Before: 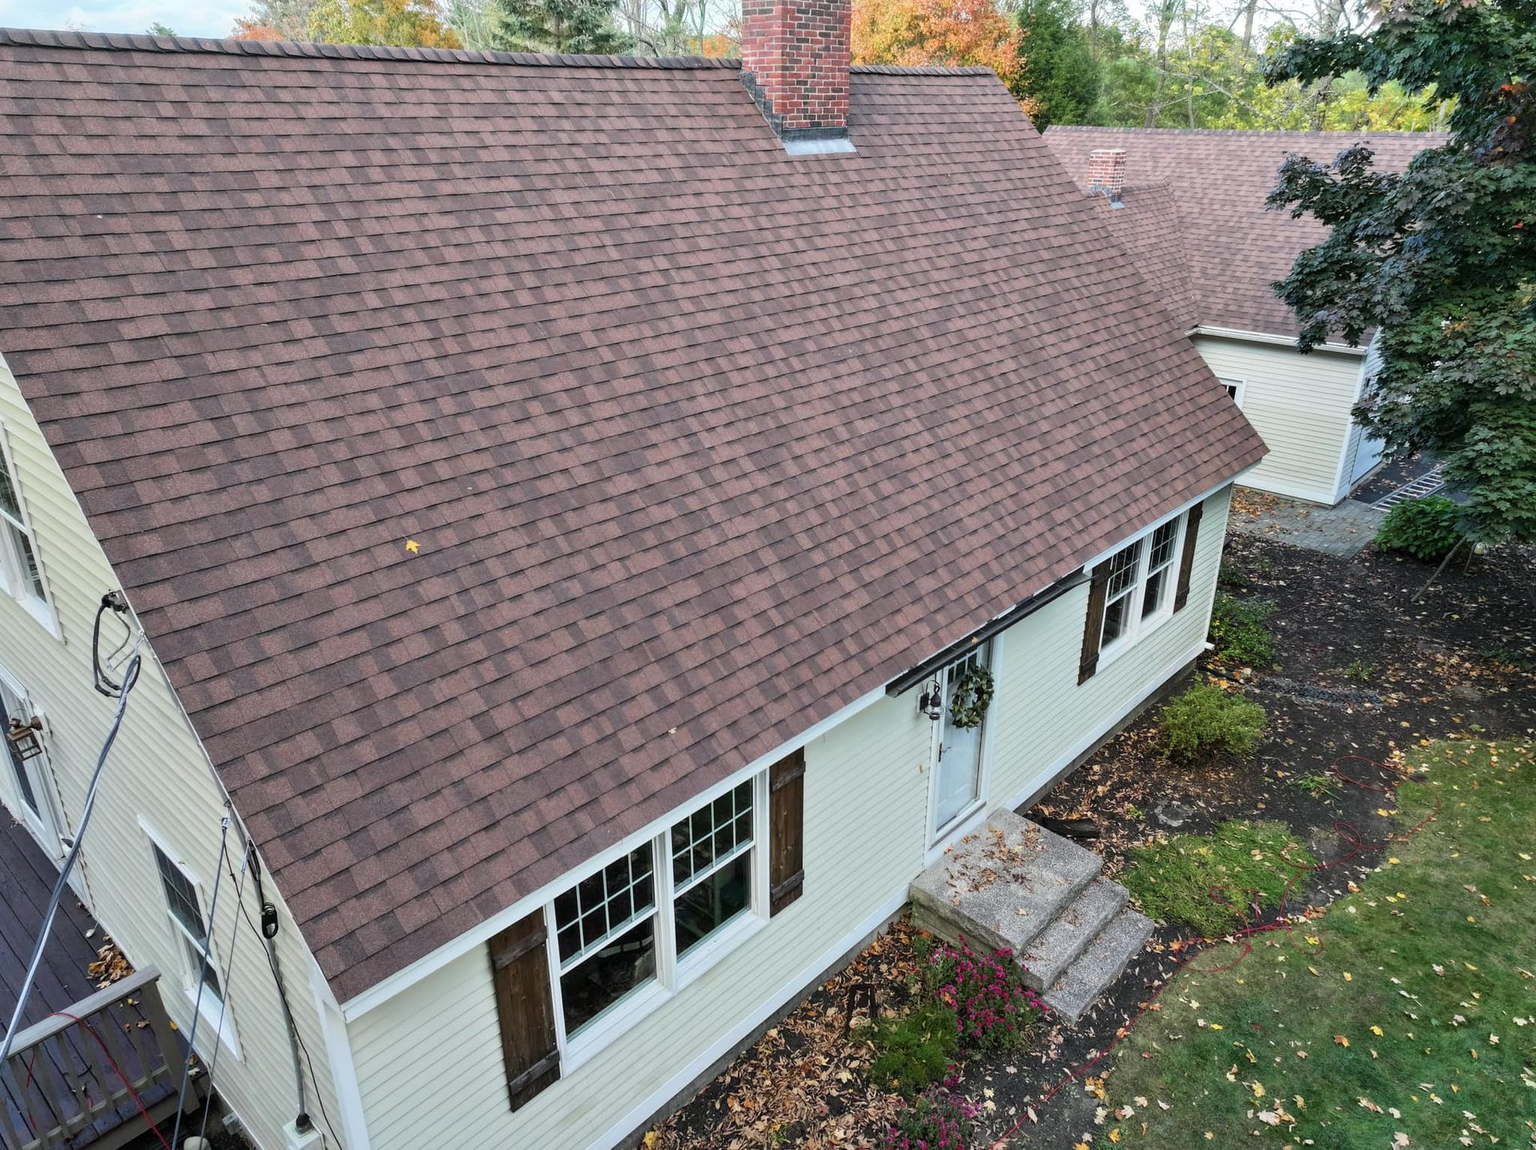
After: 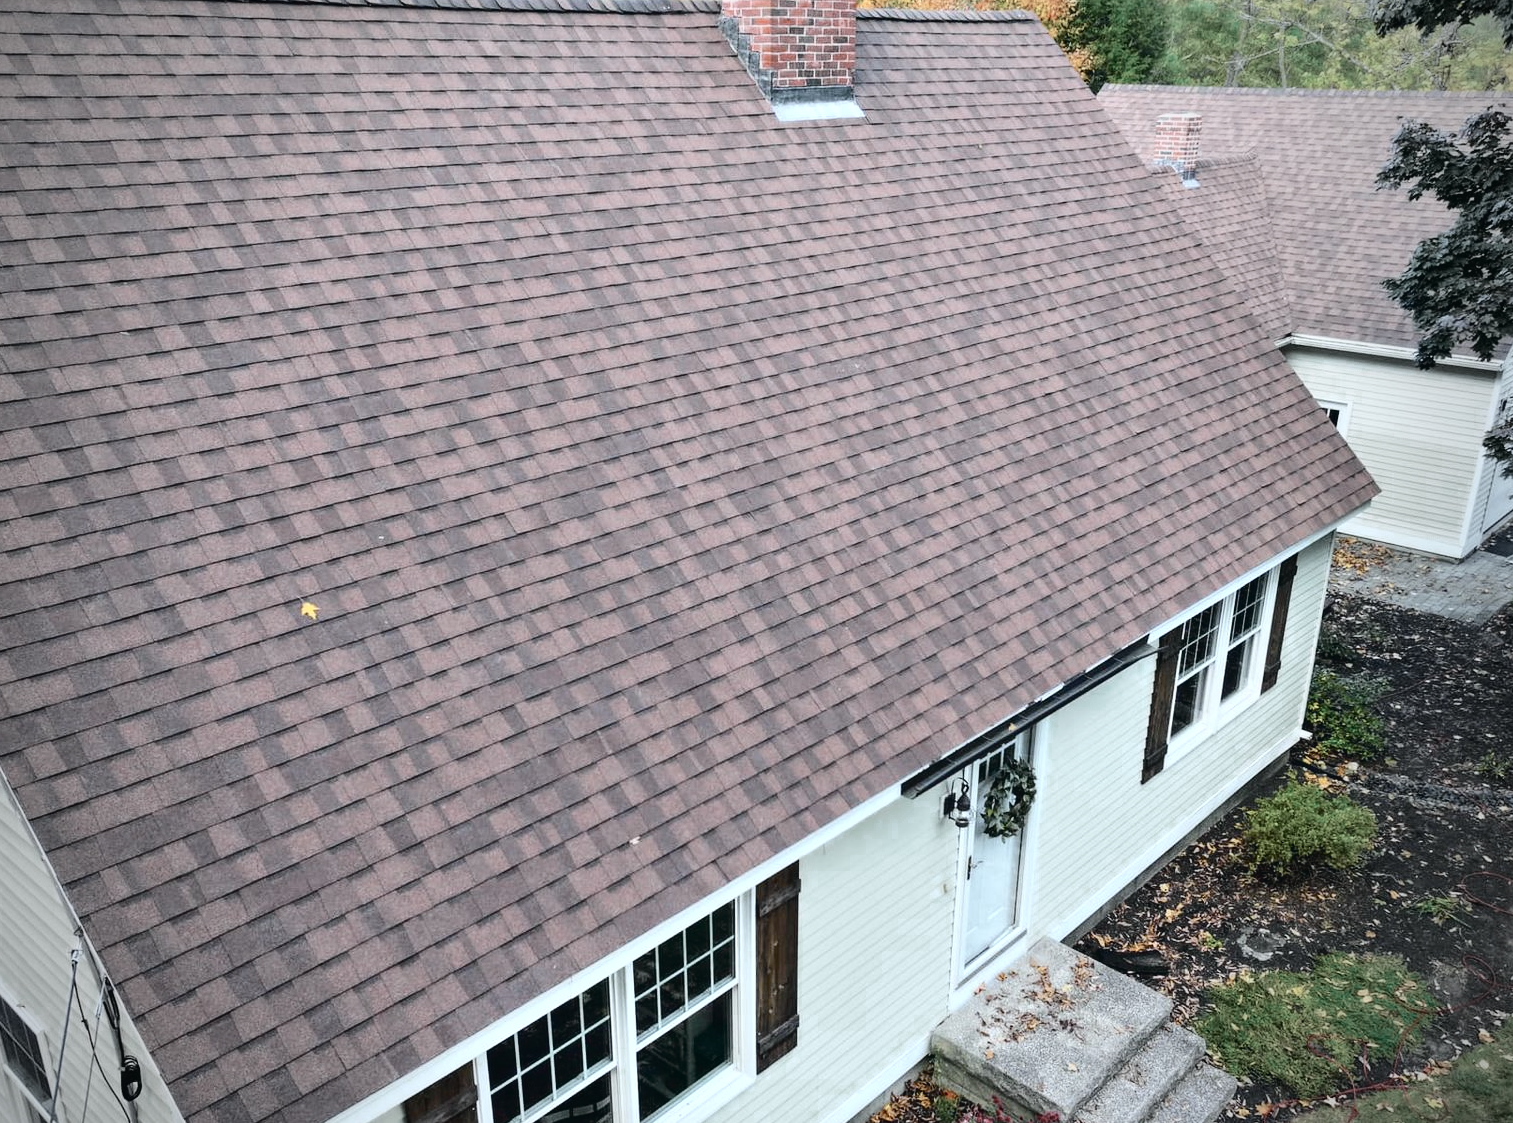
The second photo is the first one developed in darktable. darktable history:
crop and rotate: left 10.77%, top 5.1%, right 10.41%, bottom 16.76%
vignetting: fall-off start 71.74%
tone curve: curves: ch0 [(0, 0.023) (0.087, 0.065) (0.184, 0.168) (0.45, 0.54) (0.57, 0.683) (0.722, 0.825) (0.877, 0.948) (1, 1)]; ch1 [(0, 0) (0.388, 0.369) (0.44, 0.44) (0.489, 0.481) (0.534, 0.528) (0.657, 0.655) (1, 1)]; ch2 [(0, 0) (0.353, 0.317) (0.408, 0.427) (0.472, 0.46) (0.5, 0.488) (0.537, 0.518) (0.576, 0.592) (0.625, 0.631) (1, 1)], color space Lab, independent channels, preserve colors none
color zones: curves: ch0 [(0, 0.5) (0.125, 0.4) (0.25, 0.5) (0.375, 0.4) (0.5, 0.4) (0.625, 0.6) (0.75, 0.6) (0.875, 0.5)]; ch1 [(0, 0.4) (0.125, 0.5) (0.25, 0.4) (0.375, 0.4) (0.5, 0.4) (0.625, 0.4) (0.75, 0.5) (0.875, 0.4)]; ch2 [(0, 0.6) (0.125, 0.5) (0.25, 0.5) (0.375, 0.6) (0.5, 0.6) (0.625, 0.5) (0.75, 0.5) (0.875, 0.5)]
